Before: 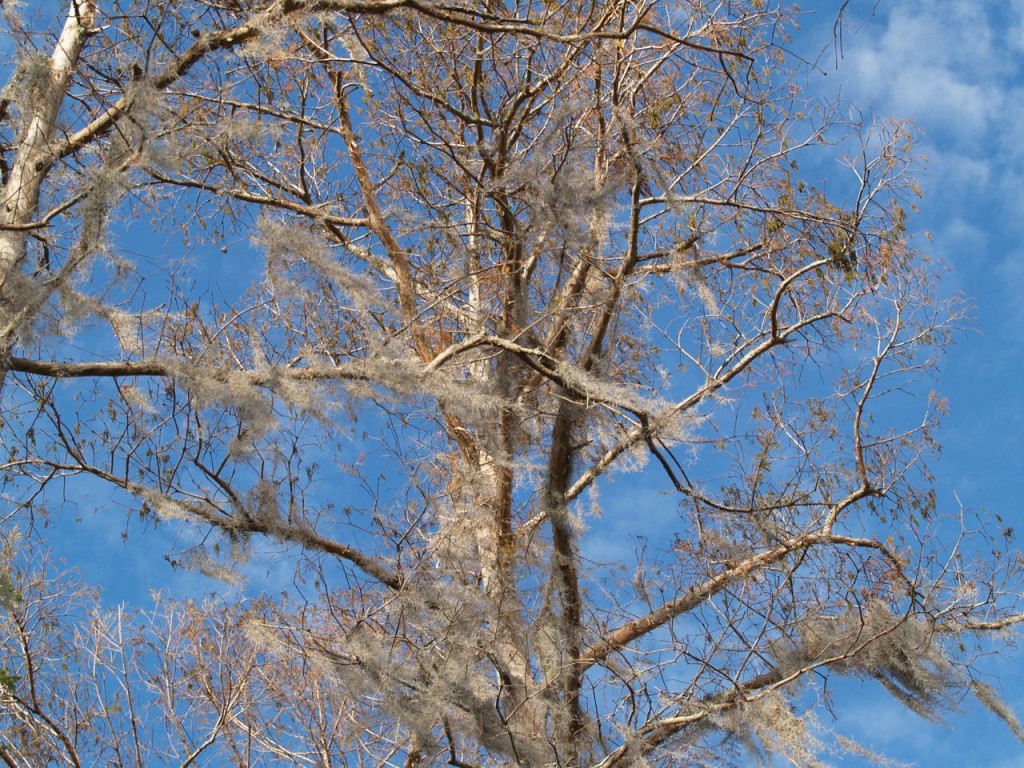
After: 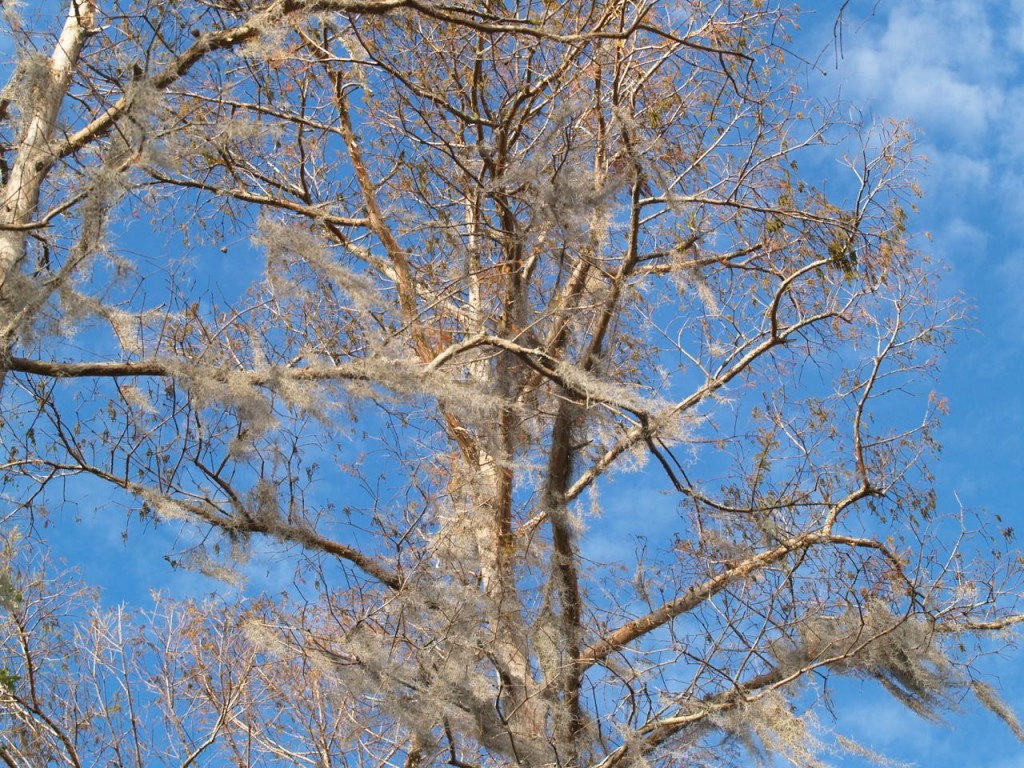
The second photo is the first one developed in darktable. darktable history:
bloom: on, module defaults
contrast brightness saturation: contrast 0.1, brightness 0.03, saturation 0.09
